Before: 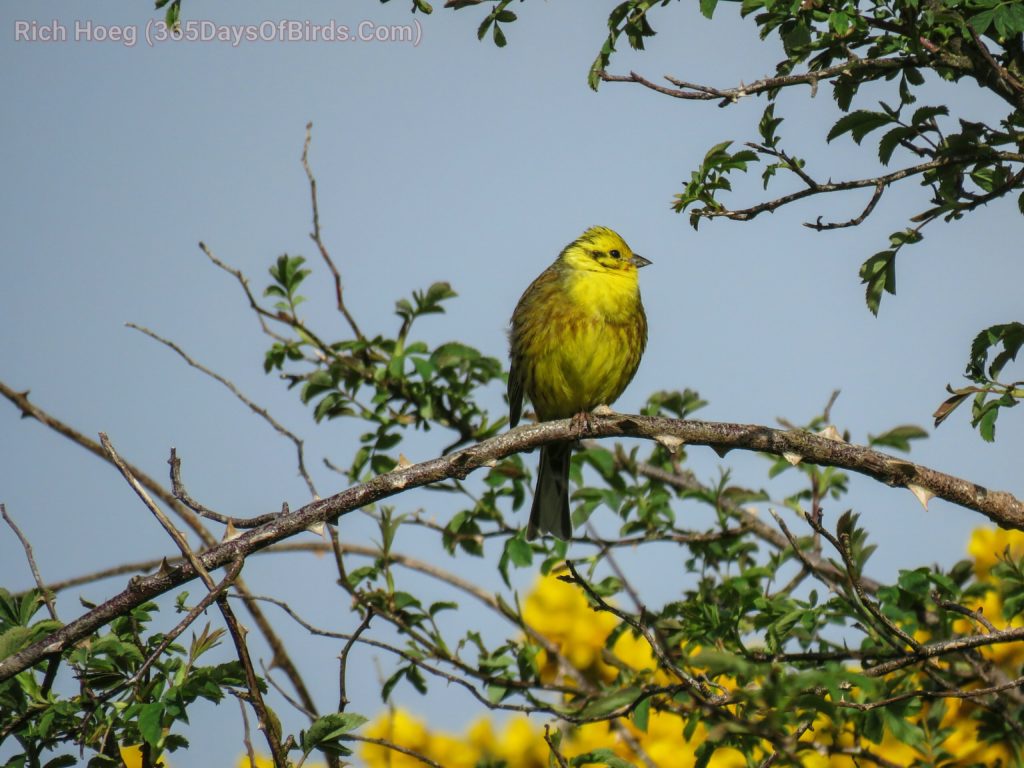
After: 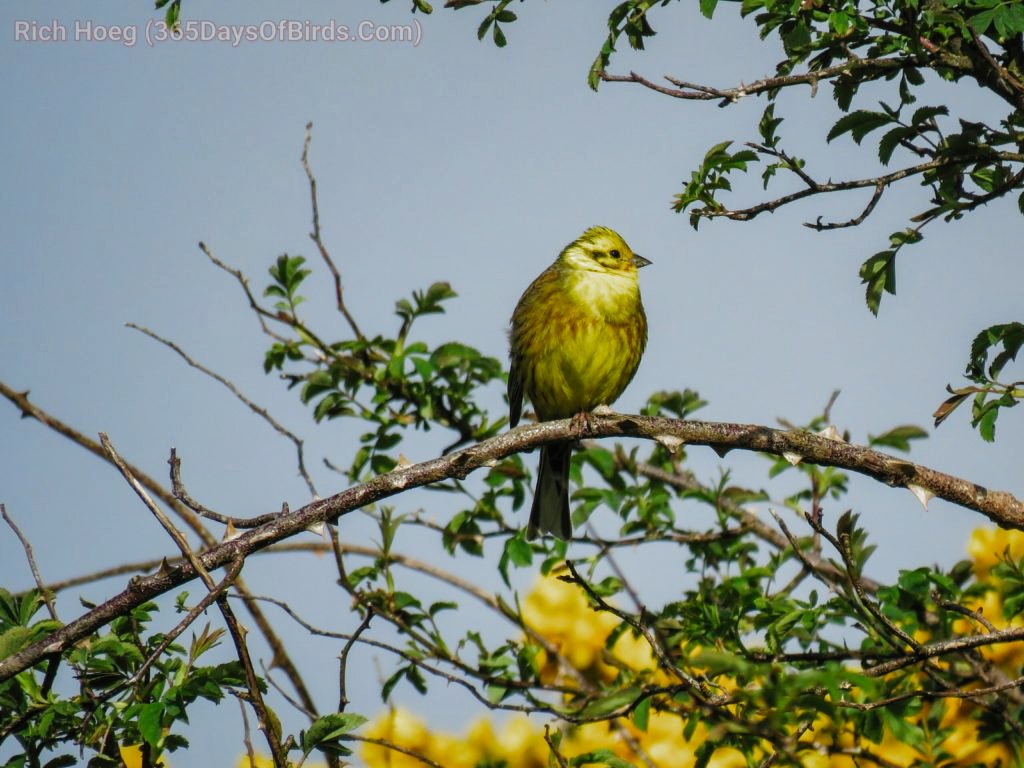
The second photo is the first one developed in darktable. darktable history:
filmic rgb: black relative exposure -7.98 EV, white relative exposure 2.34 EV, hardness 6.63, preserve chrominance no, color science v5 (2021), contrast in shadows safe, contrast in highlights safe
contrast brightness saturation: contrast 0.104, brightness 0.038, saturation 0.086
shadows and highlights: on, module defaults
